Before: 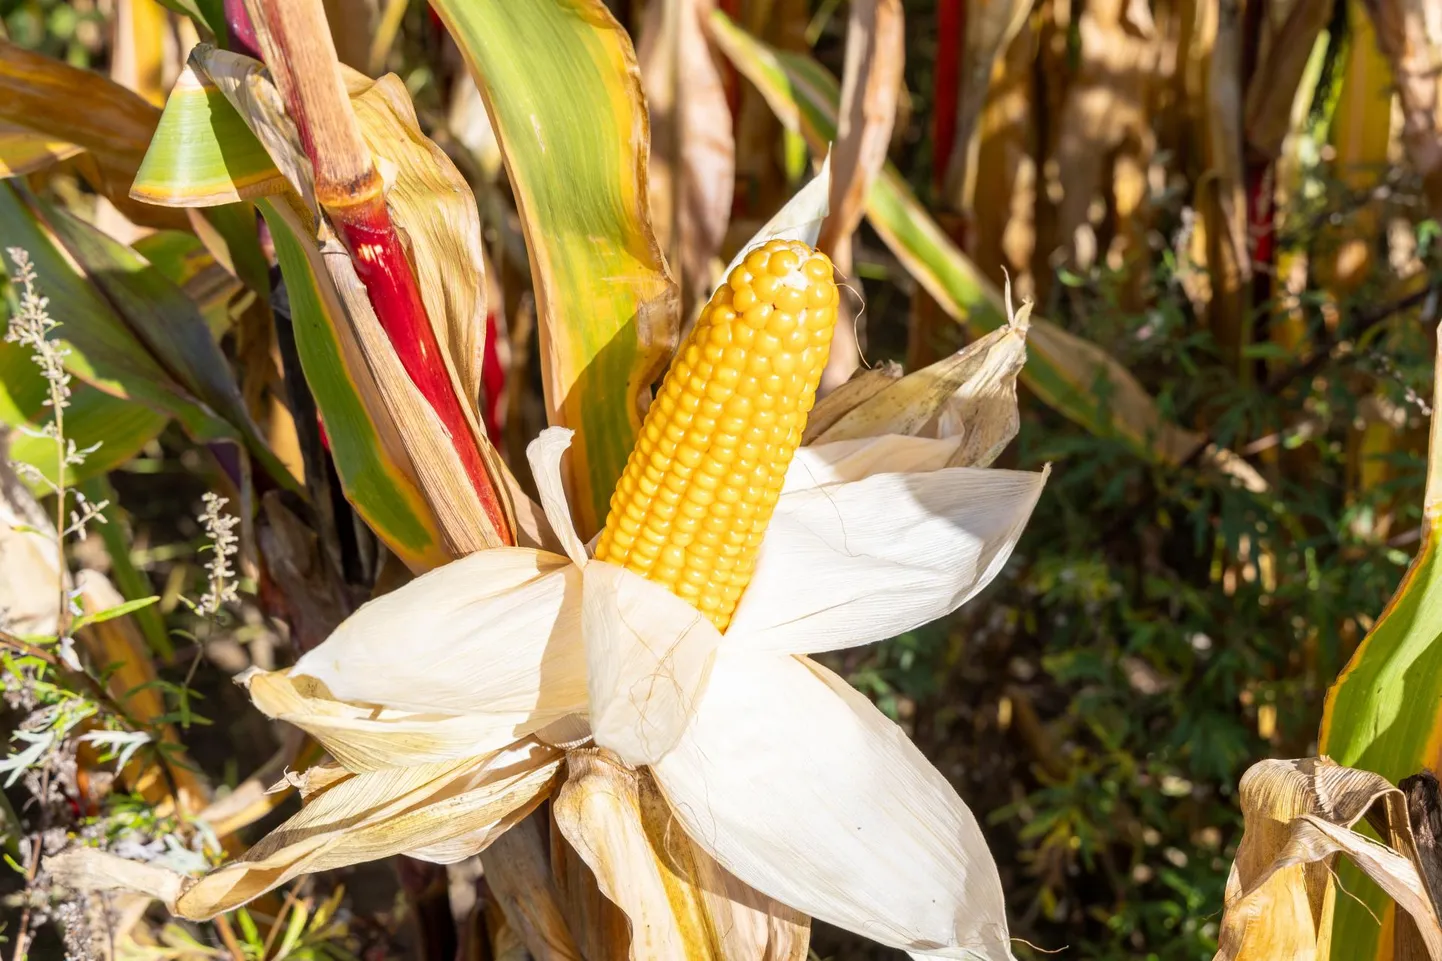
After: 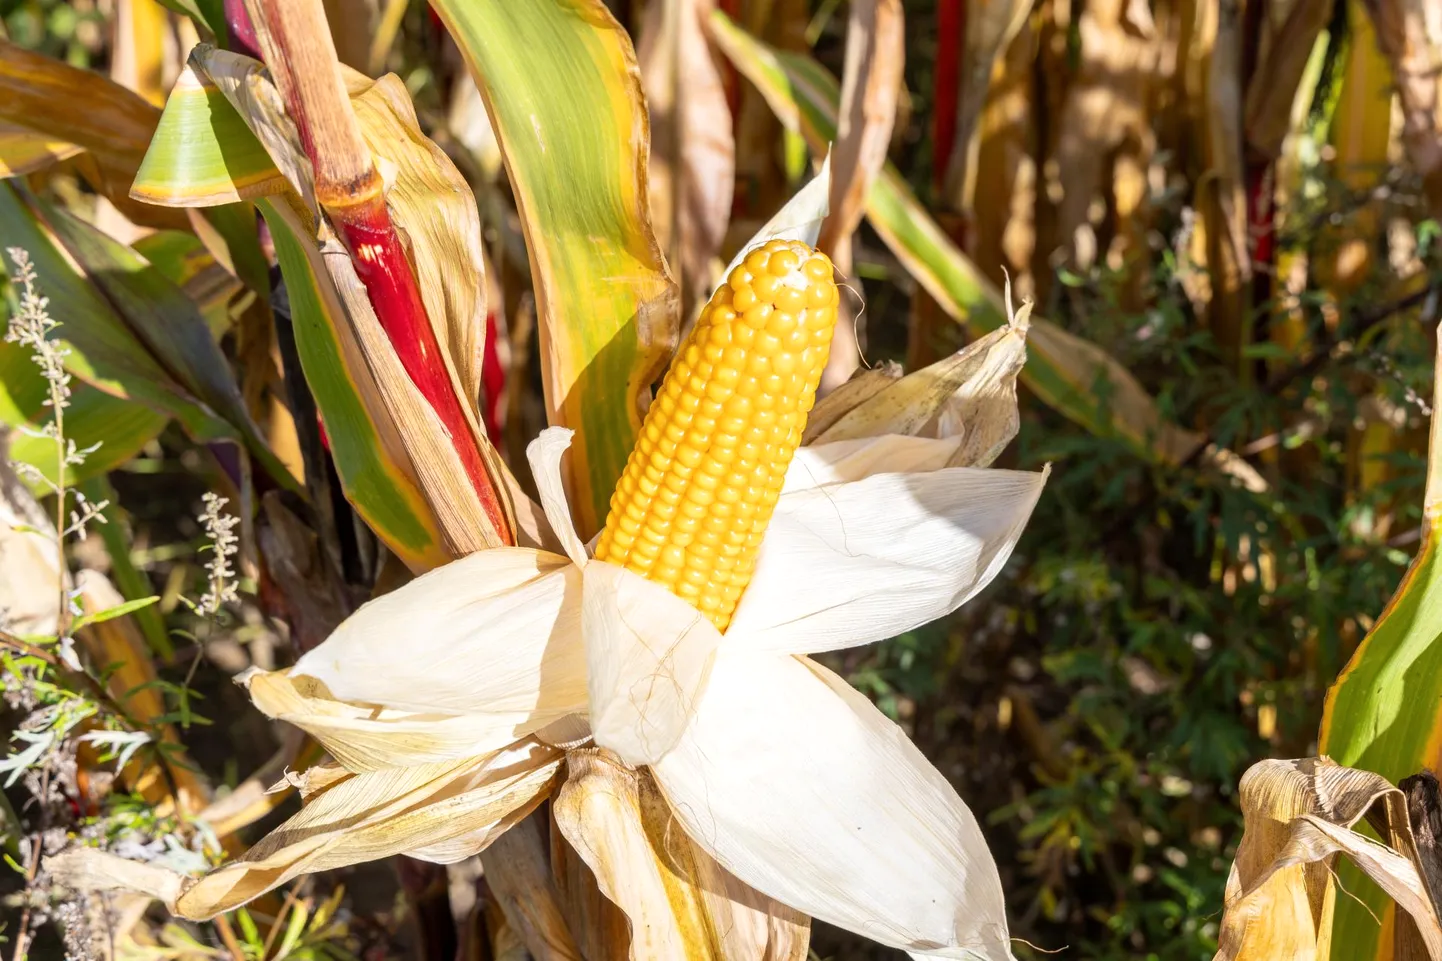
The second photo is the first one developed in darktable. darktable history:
shadows and highlights: shadows -9.96, white point adjustment 1.38, highlights 9.58
